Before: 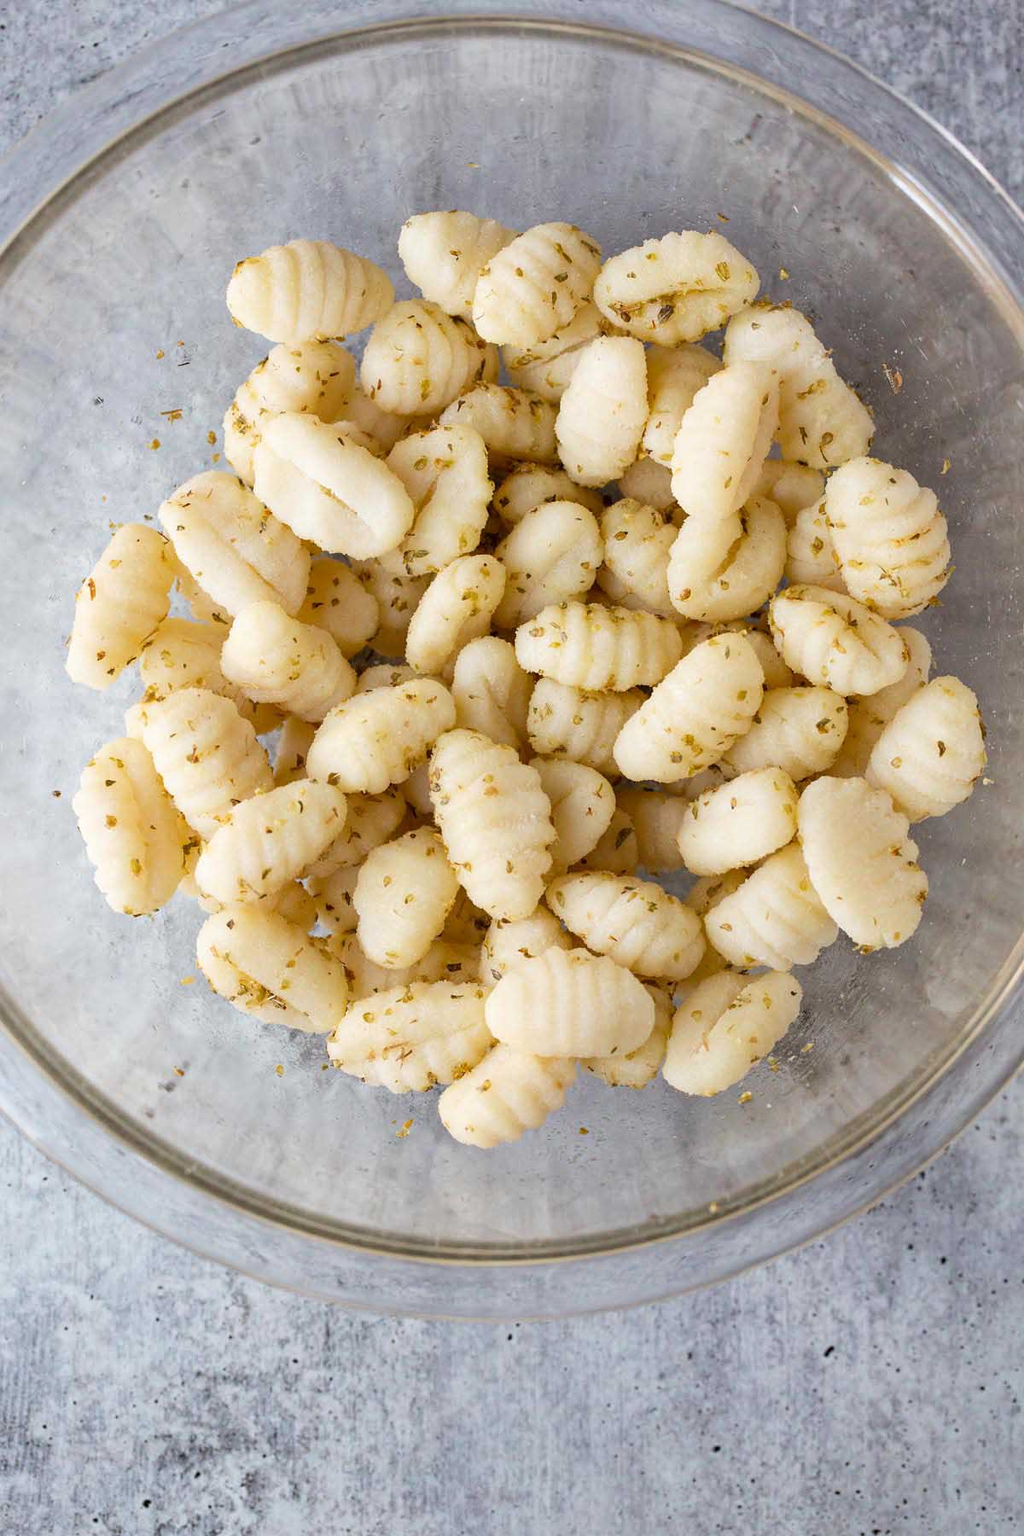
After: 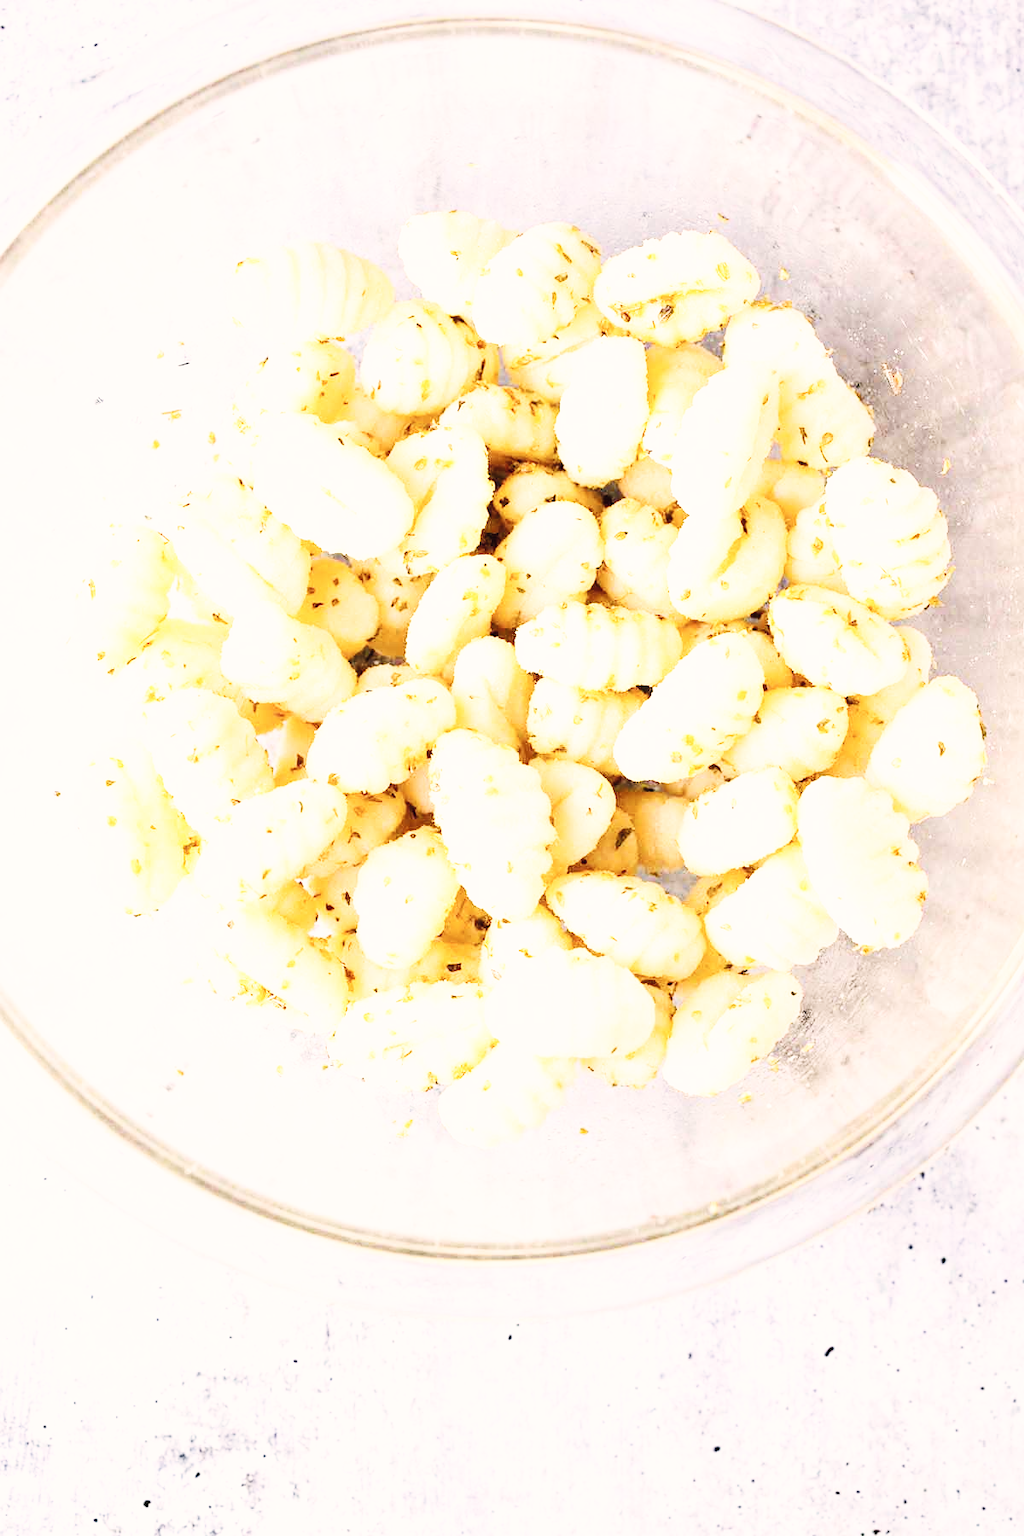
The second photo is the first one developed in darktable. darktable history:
contrast brightness saturation: contrast 0.204, brightness 0.167, saturation 0.216
shadows and highlights: shadows 19.88, highlights -20.6, soften with gaussian
color correction: highlights a* 5.61, highlights b* 5.25, saturation 0.645
base curve: curves: ch0 [(0, 0.003) (0.001, 0.002) (0.006, 0.004) (0.02, 0.022) (0.048, 0.086) (0.094, 0.234) (0.162, 0.431) (0.258, 0.629) (0.385, 0.8) (0.548, 0.918) (0.751, 0.988) (1, 1)], preserve colors none
exposure: black level correction 0, exposure 0.692 EV, compensate exposure bias true, compensate highlight preservation false
